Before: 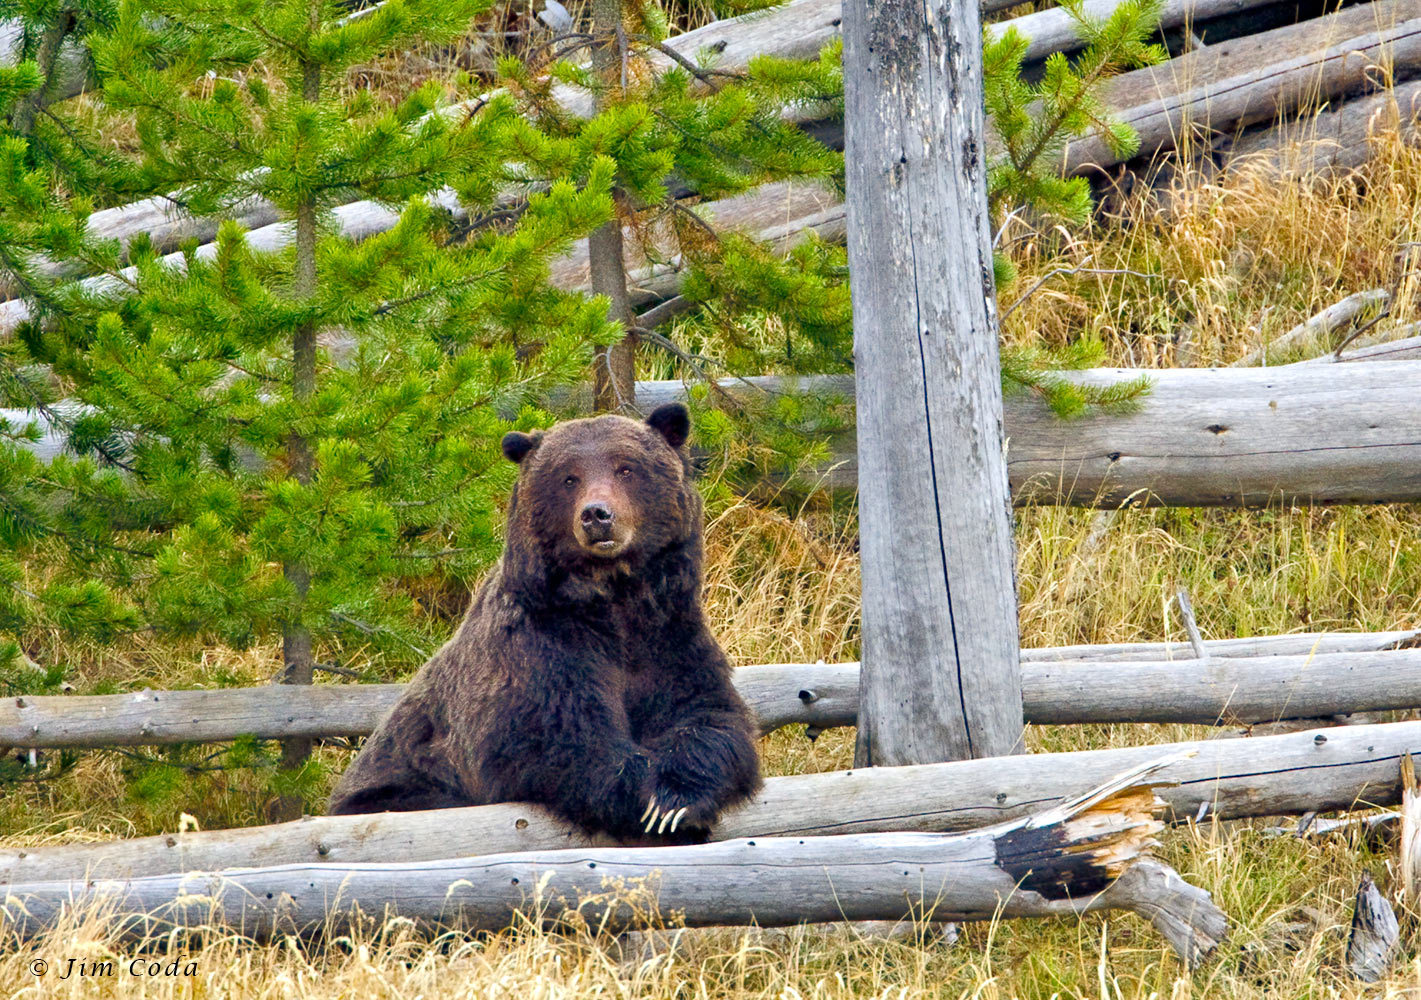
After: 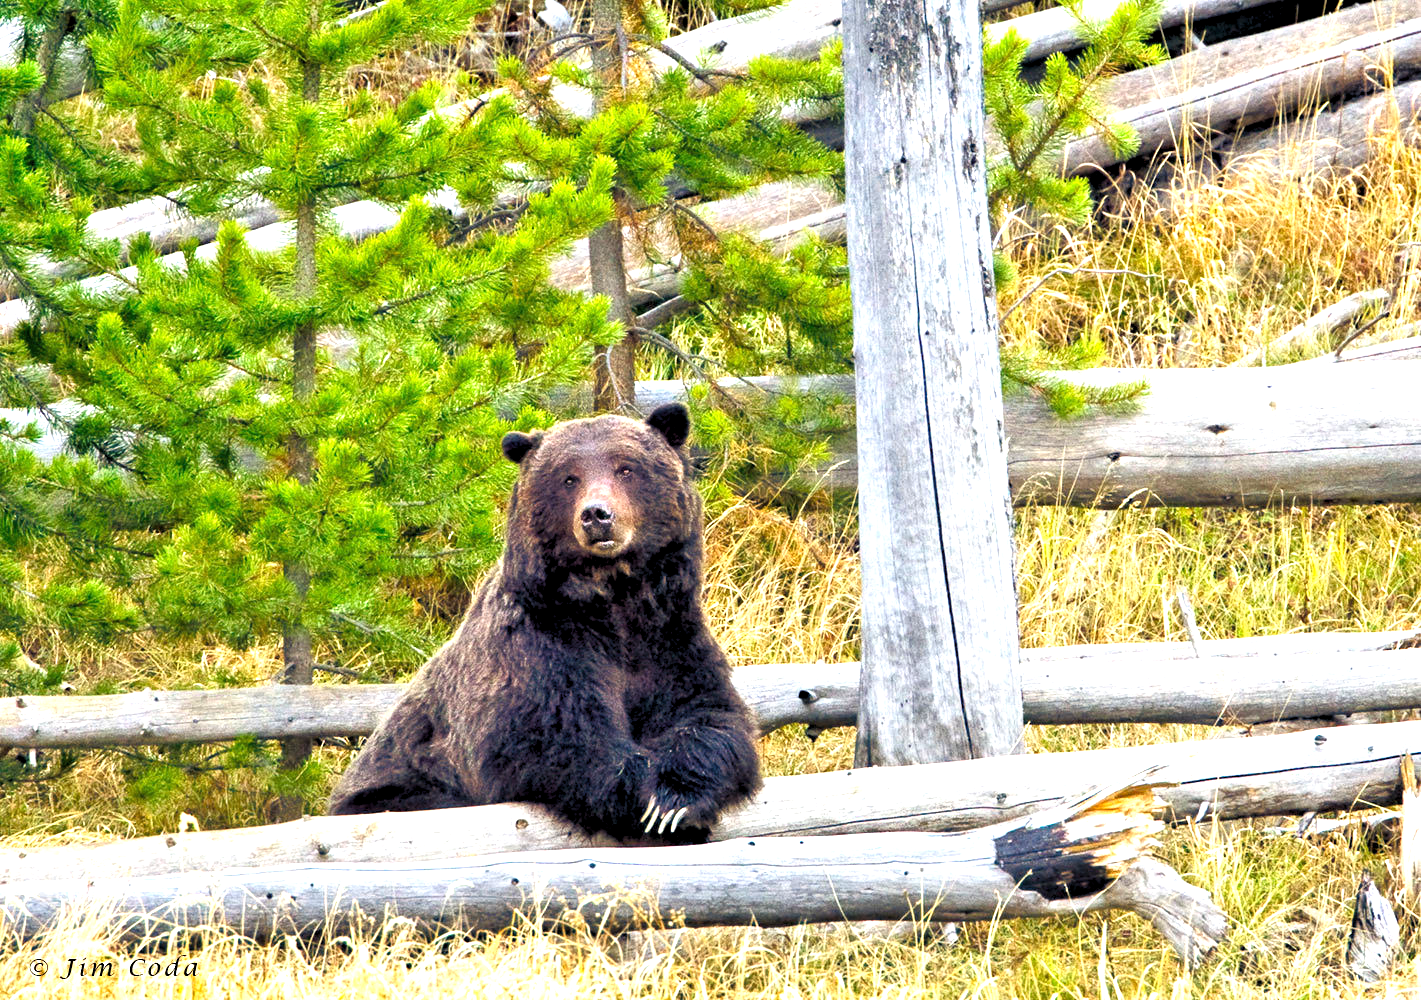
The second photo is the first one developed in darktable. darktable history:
levels: levels [0.062, 0.494, 0.925]
exposure: exposure 0.751 EV, compensate highlight preservation false
